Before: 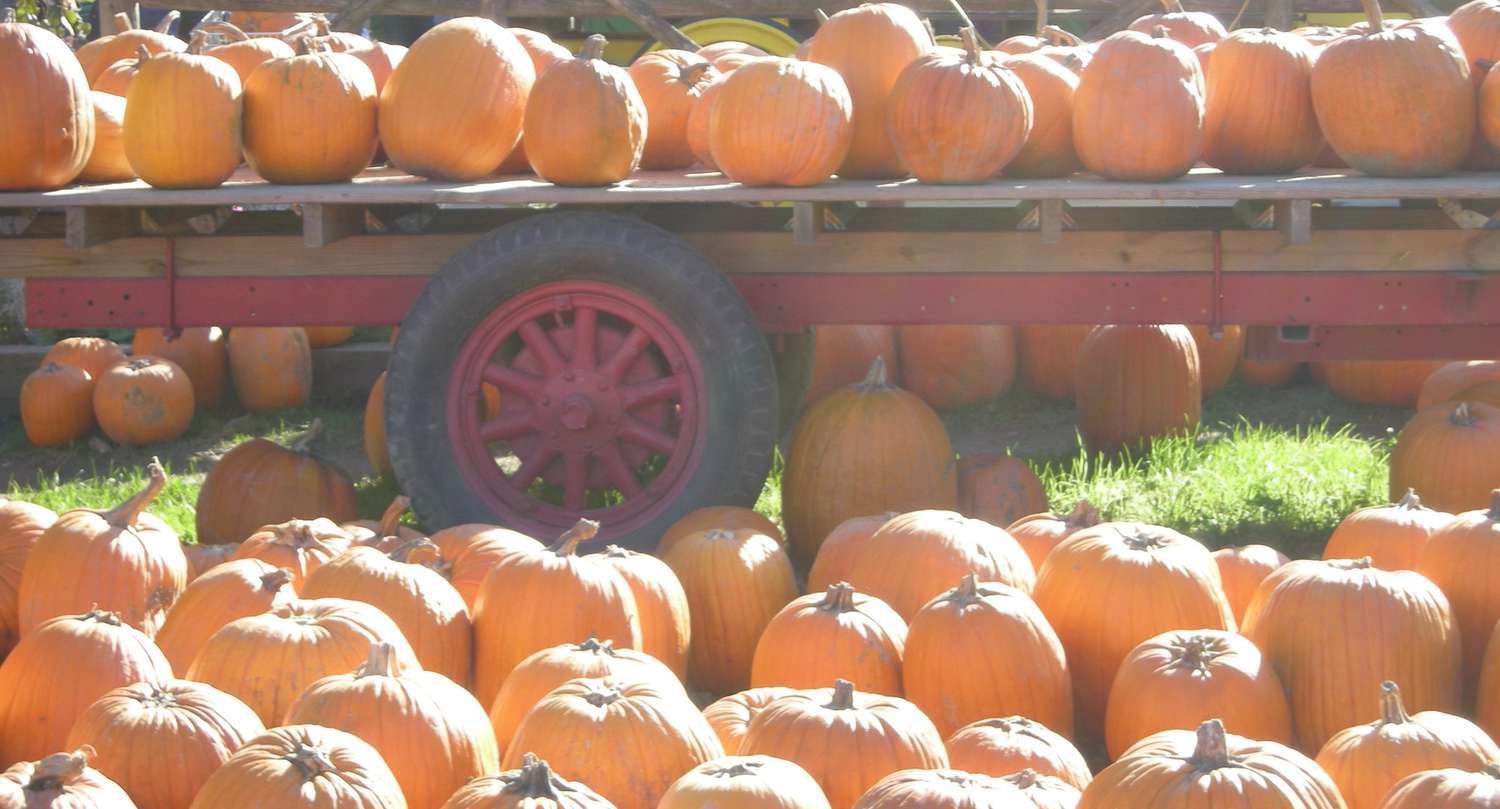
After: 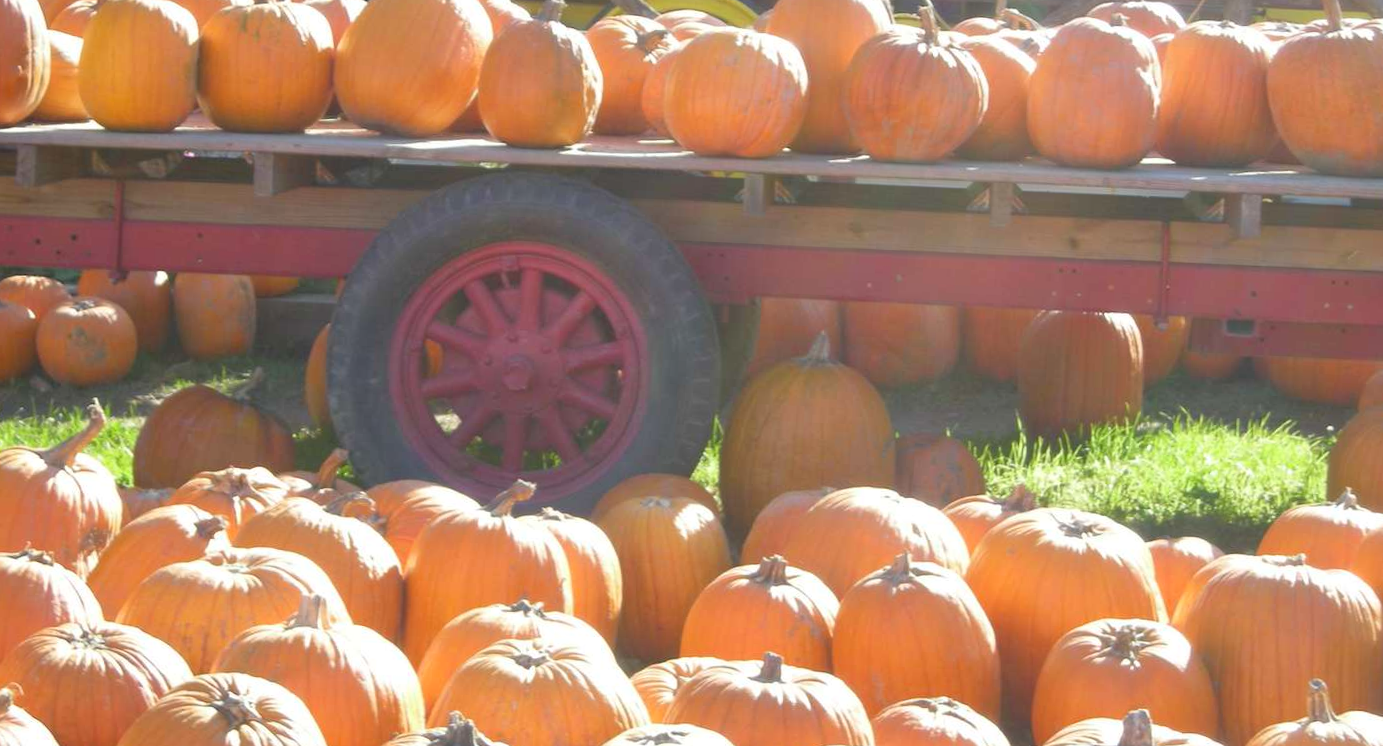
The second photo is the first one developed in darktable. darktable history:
crop and rotate: angle -2.64°
contrast brightness saturation: saturation 0.127
